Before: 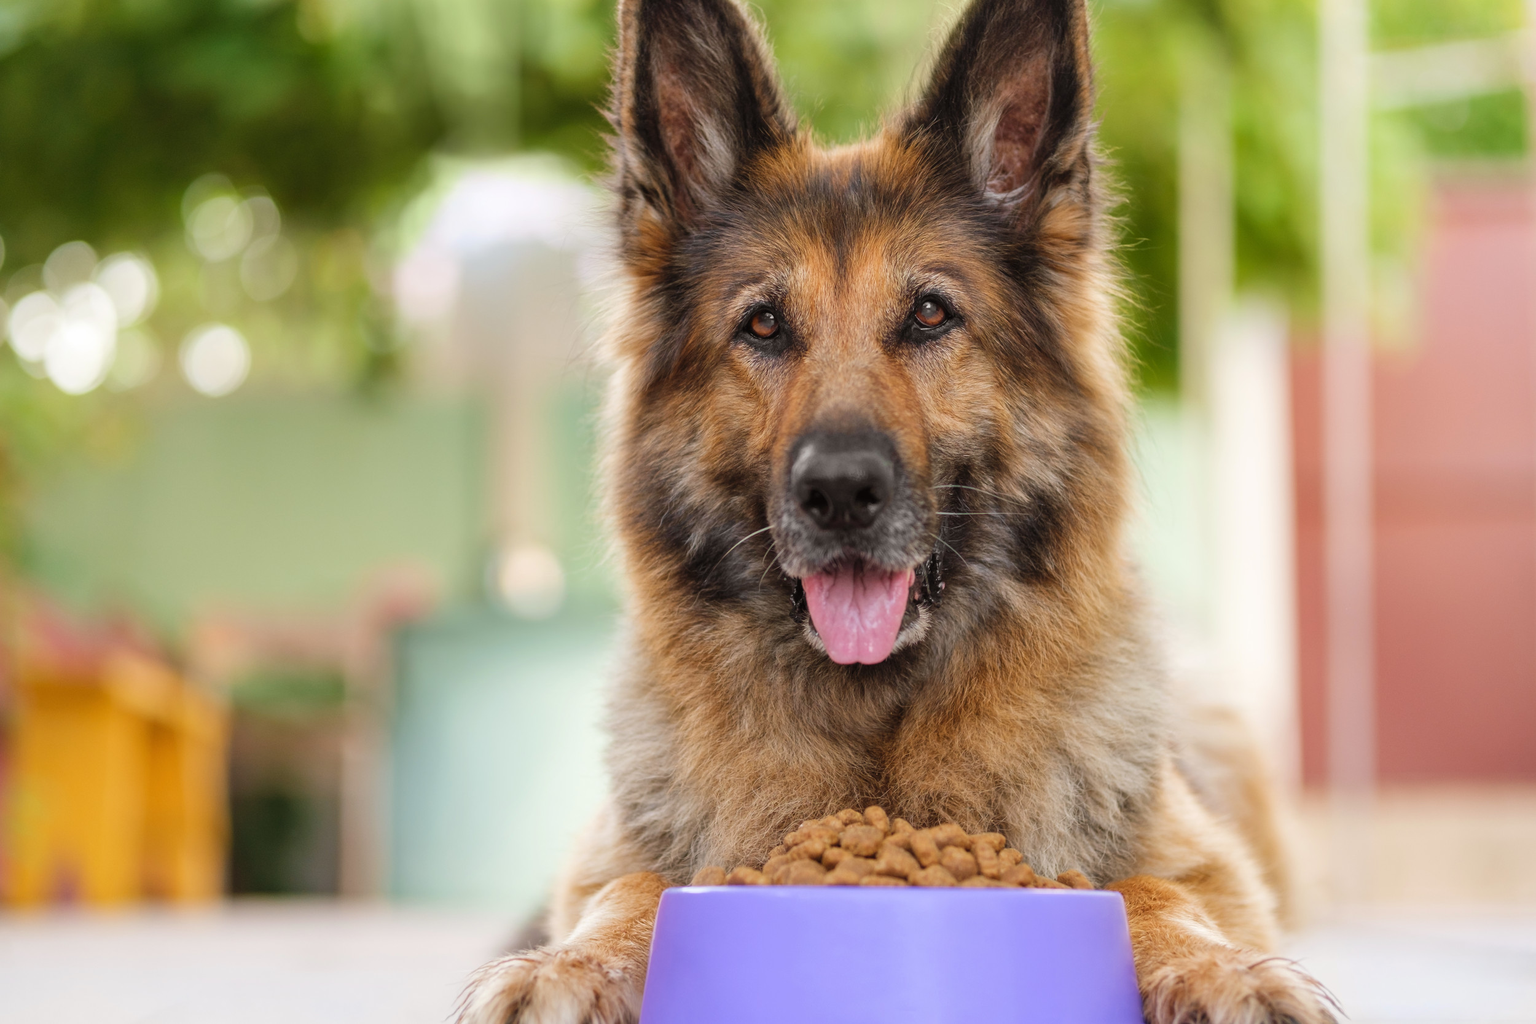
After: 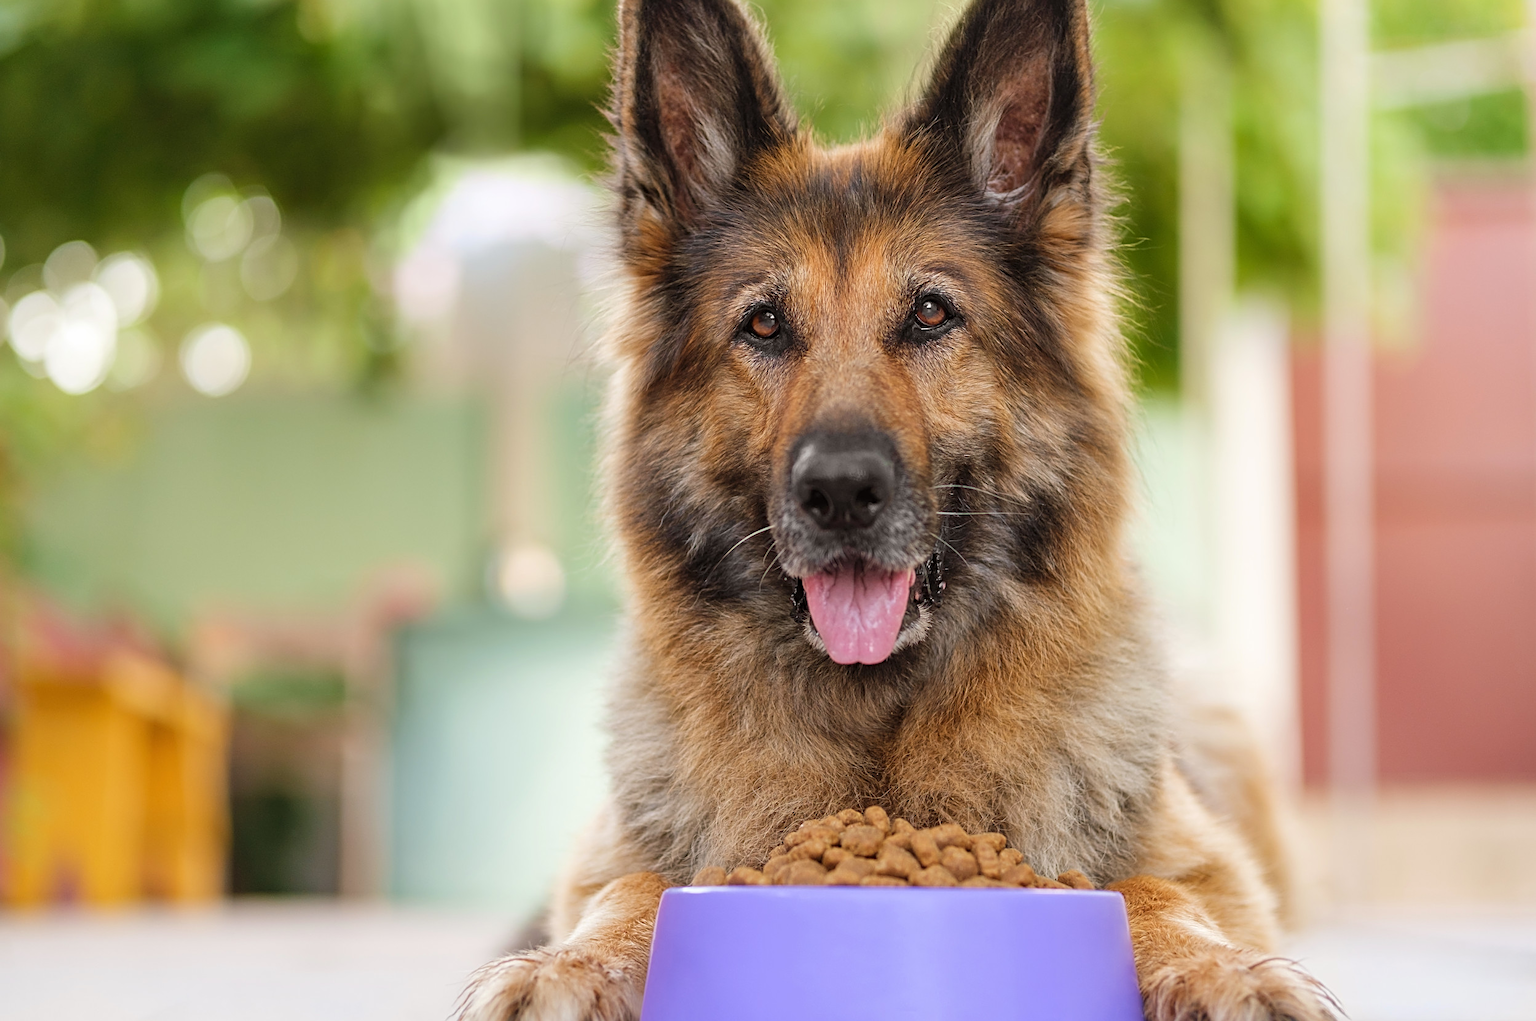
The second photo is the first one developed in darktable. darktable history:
sharpen: radius 3.085
exposure: compensate highlight preservation false
crop: top 0.074%, bottom 0.194%
